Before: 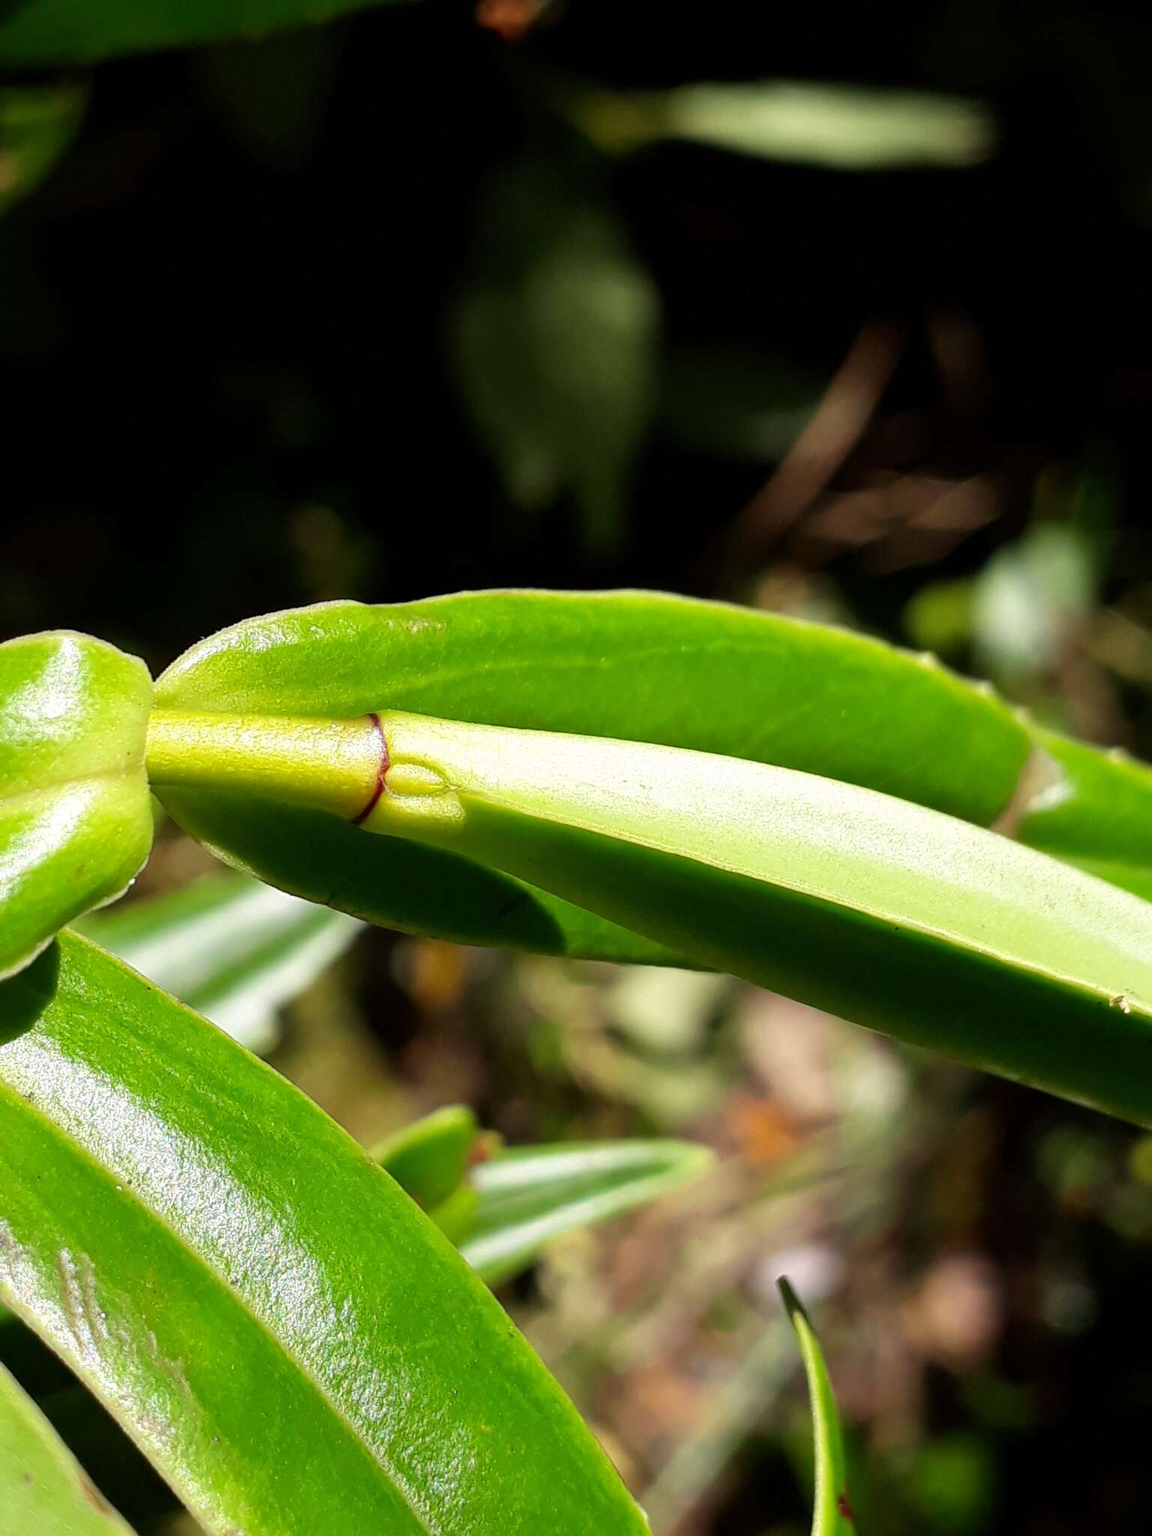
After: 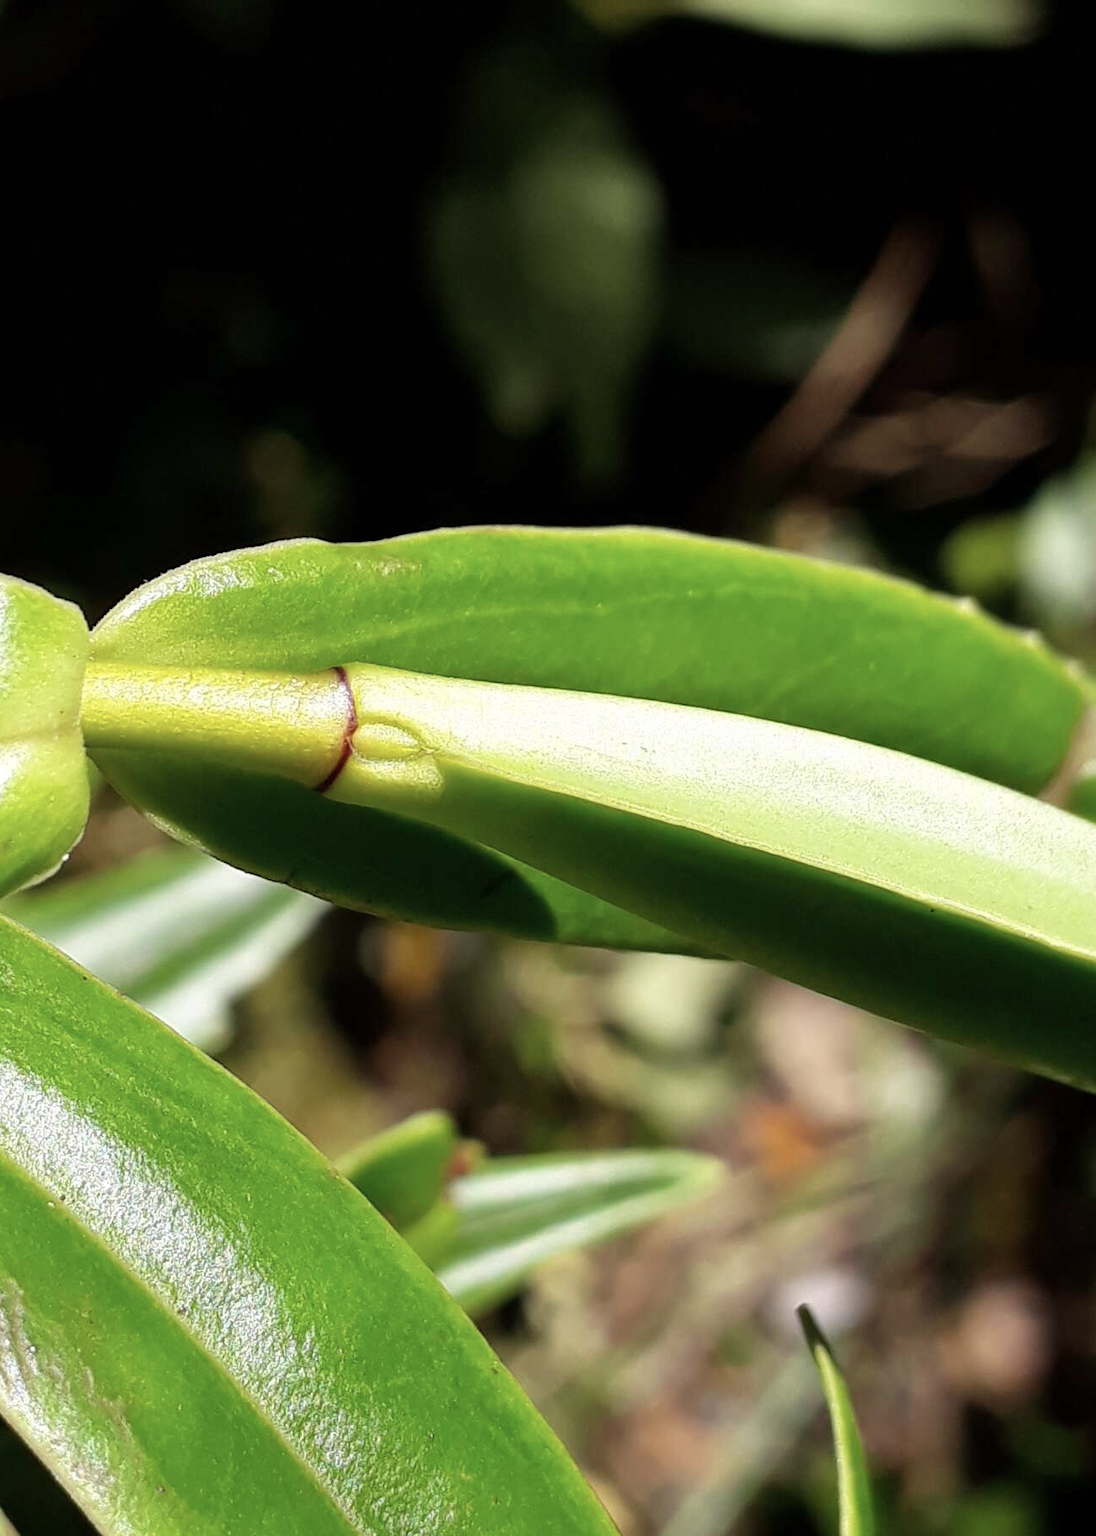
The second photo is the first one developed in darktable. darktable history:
crop: left 6.446%, top 8.188%, right 9.538%, bottom 3.548%
color correction: saturation 0.8
